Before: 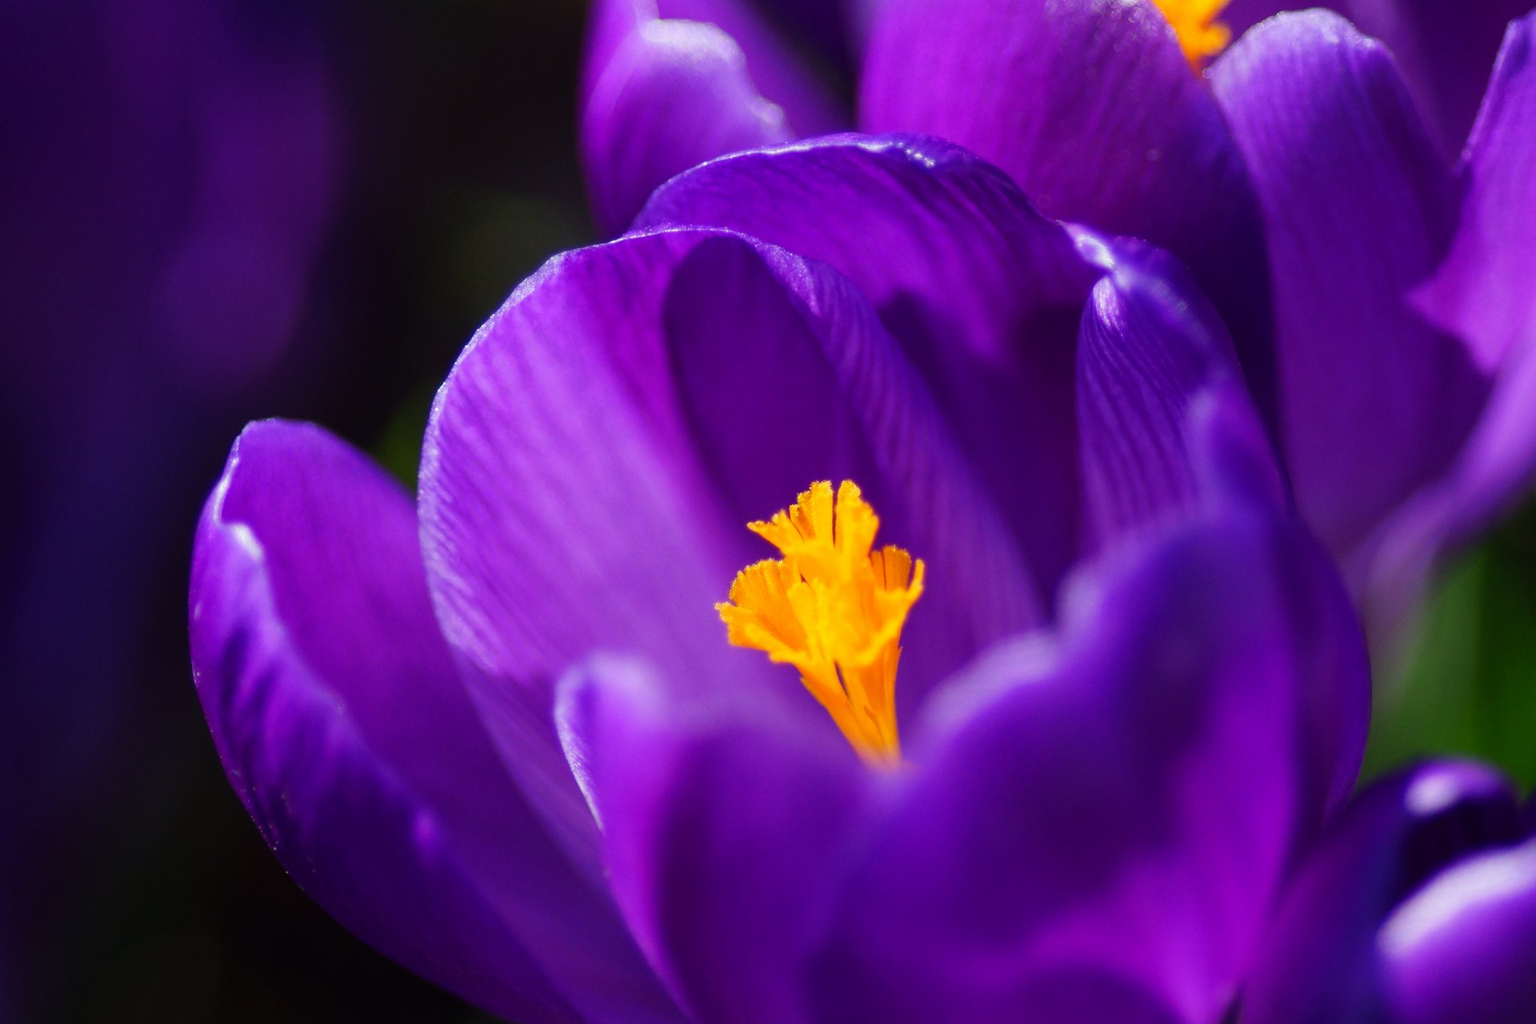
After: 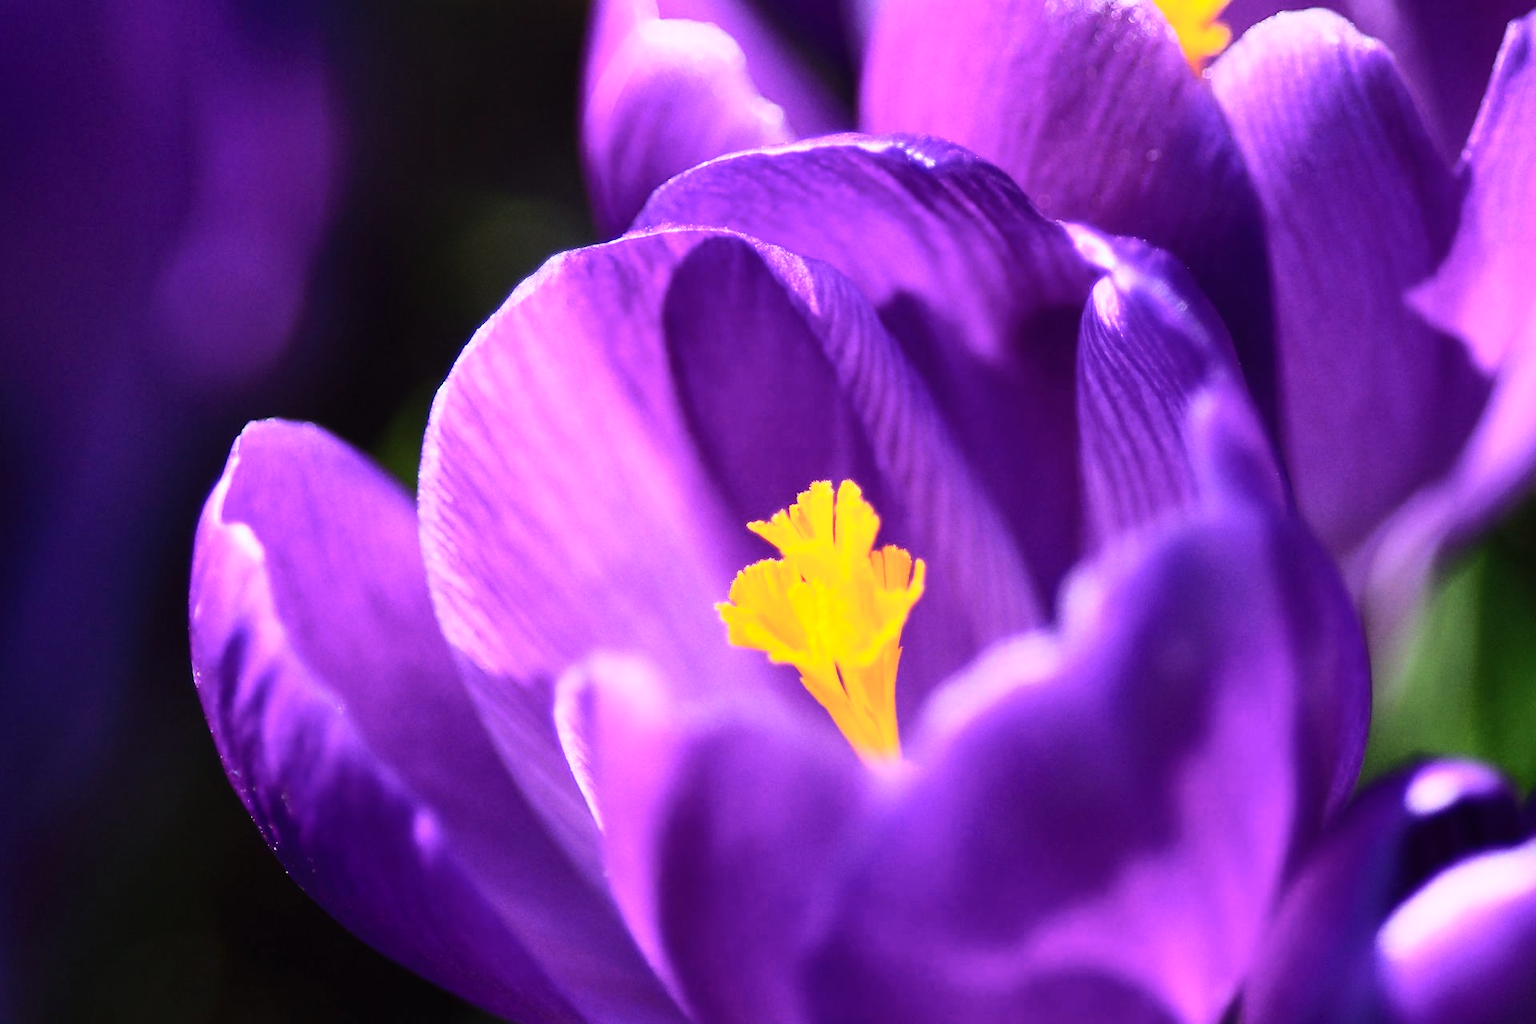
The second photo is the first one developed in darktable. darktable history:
shadows and highlights: shadows 43.44, white point adjustment -1.53, soften with gaussian
tone curve: curves: ch0 [(0, 0) (0.003, 0.003) (0.011, 0.013) (0.025, 0.028) (0.044, 0.05) (0.069, 0.078) (0.1, 0.113) (0.136, 0.153) (0.177, 0.2) (0.224, 0.271) (0.277, 0.374) (0.335, 0.47) (0.399, 0.574) (0.468, 0.688) (0.543, 0.79) (0.623, 0.859) (0.709, 0.919) (0.801, 0.957) (0.898, 0.978) (1, 1)], color space Lab, independent channels, preserve colors none
tone equalizer: -8 EV -0.444 EV, -7 EV -0.428 EV, -6 EV -0.349 EV, -5 EV -0.19 EV, -3 EV 0.249 EV, -2 EV 0.36 EV, -1 EV 0.387 EV, +0 EV 0.397 EV
